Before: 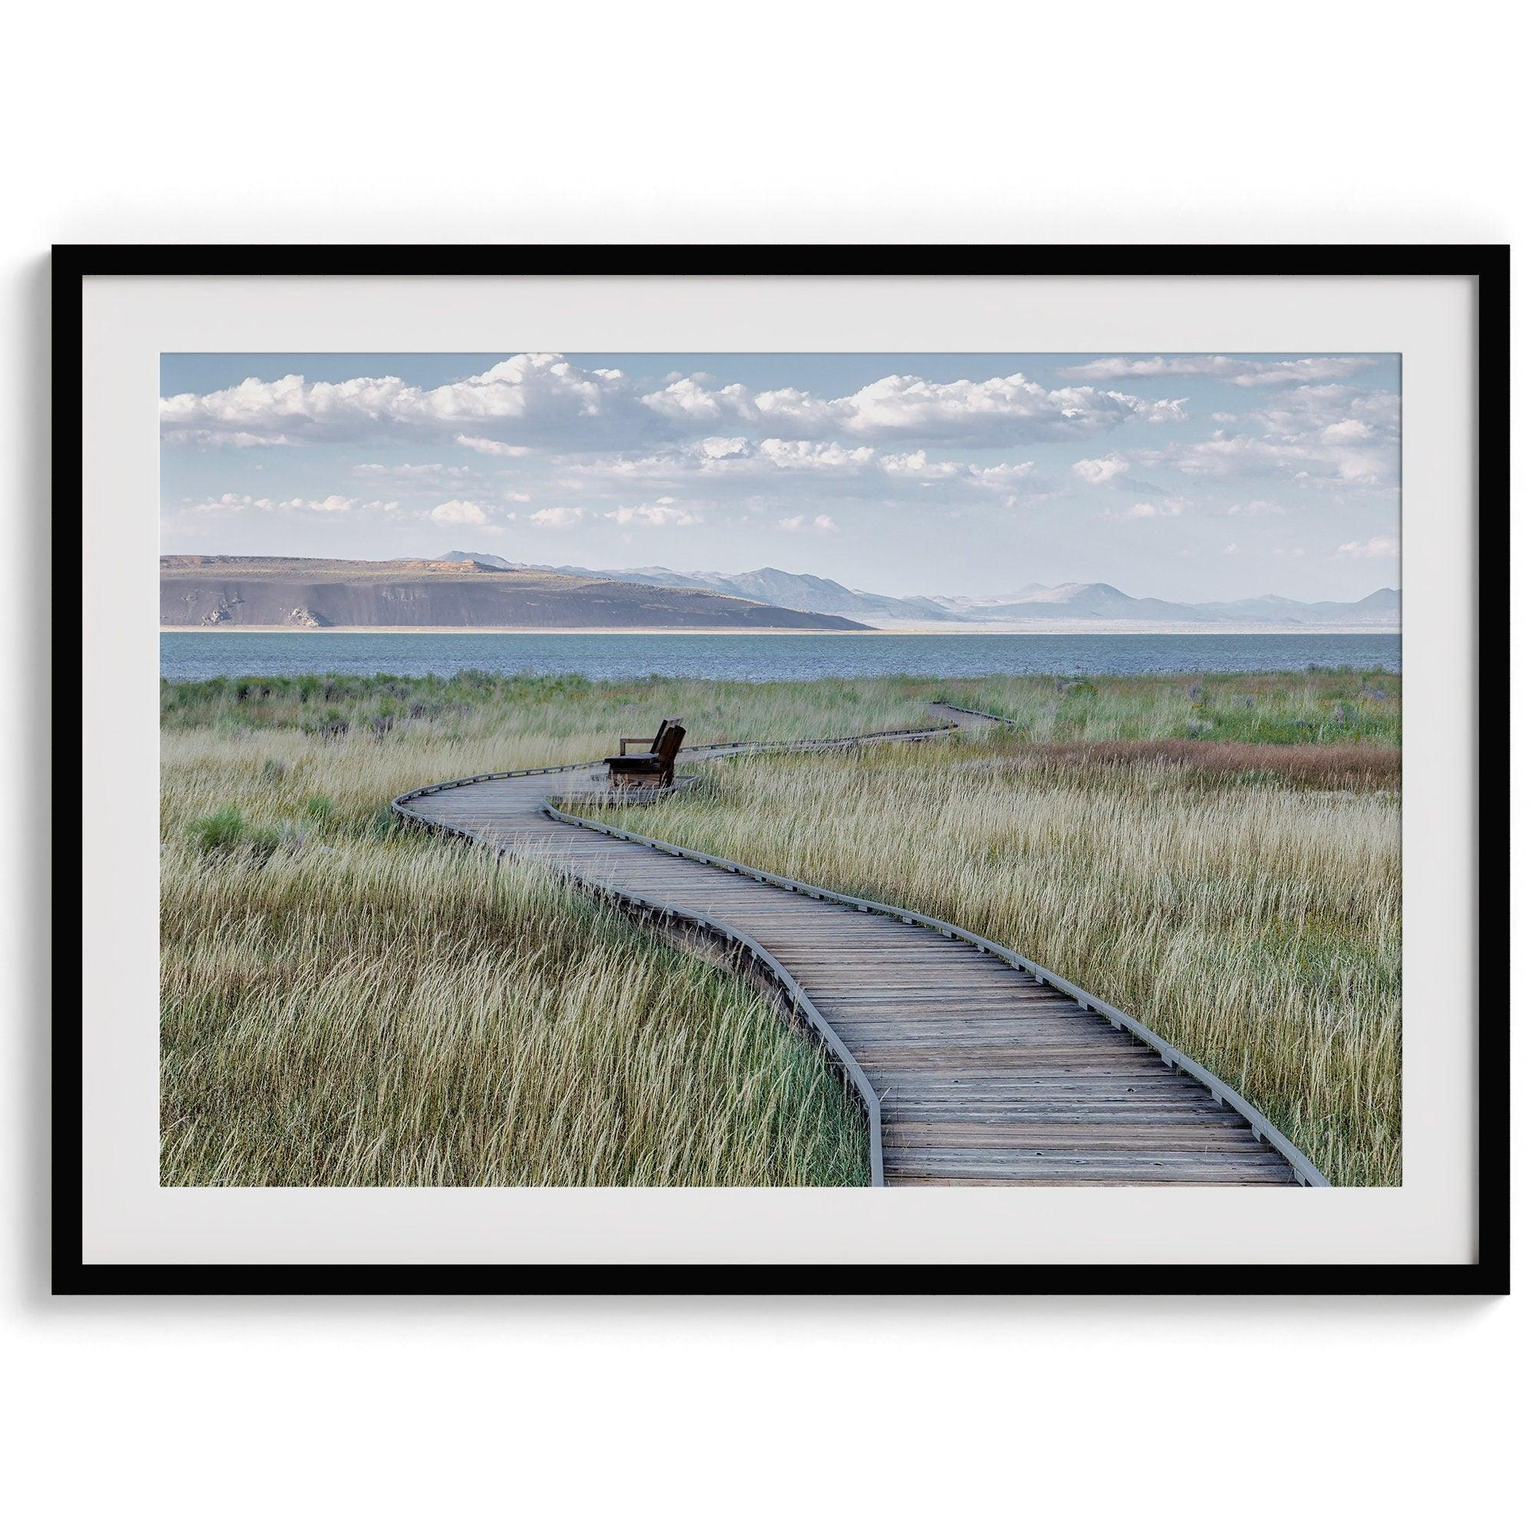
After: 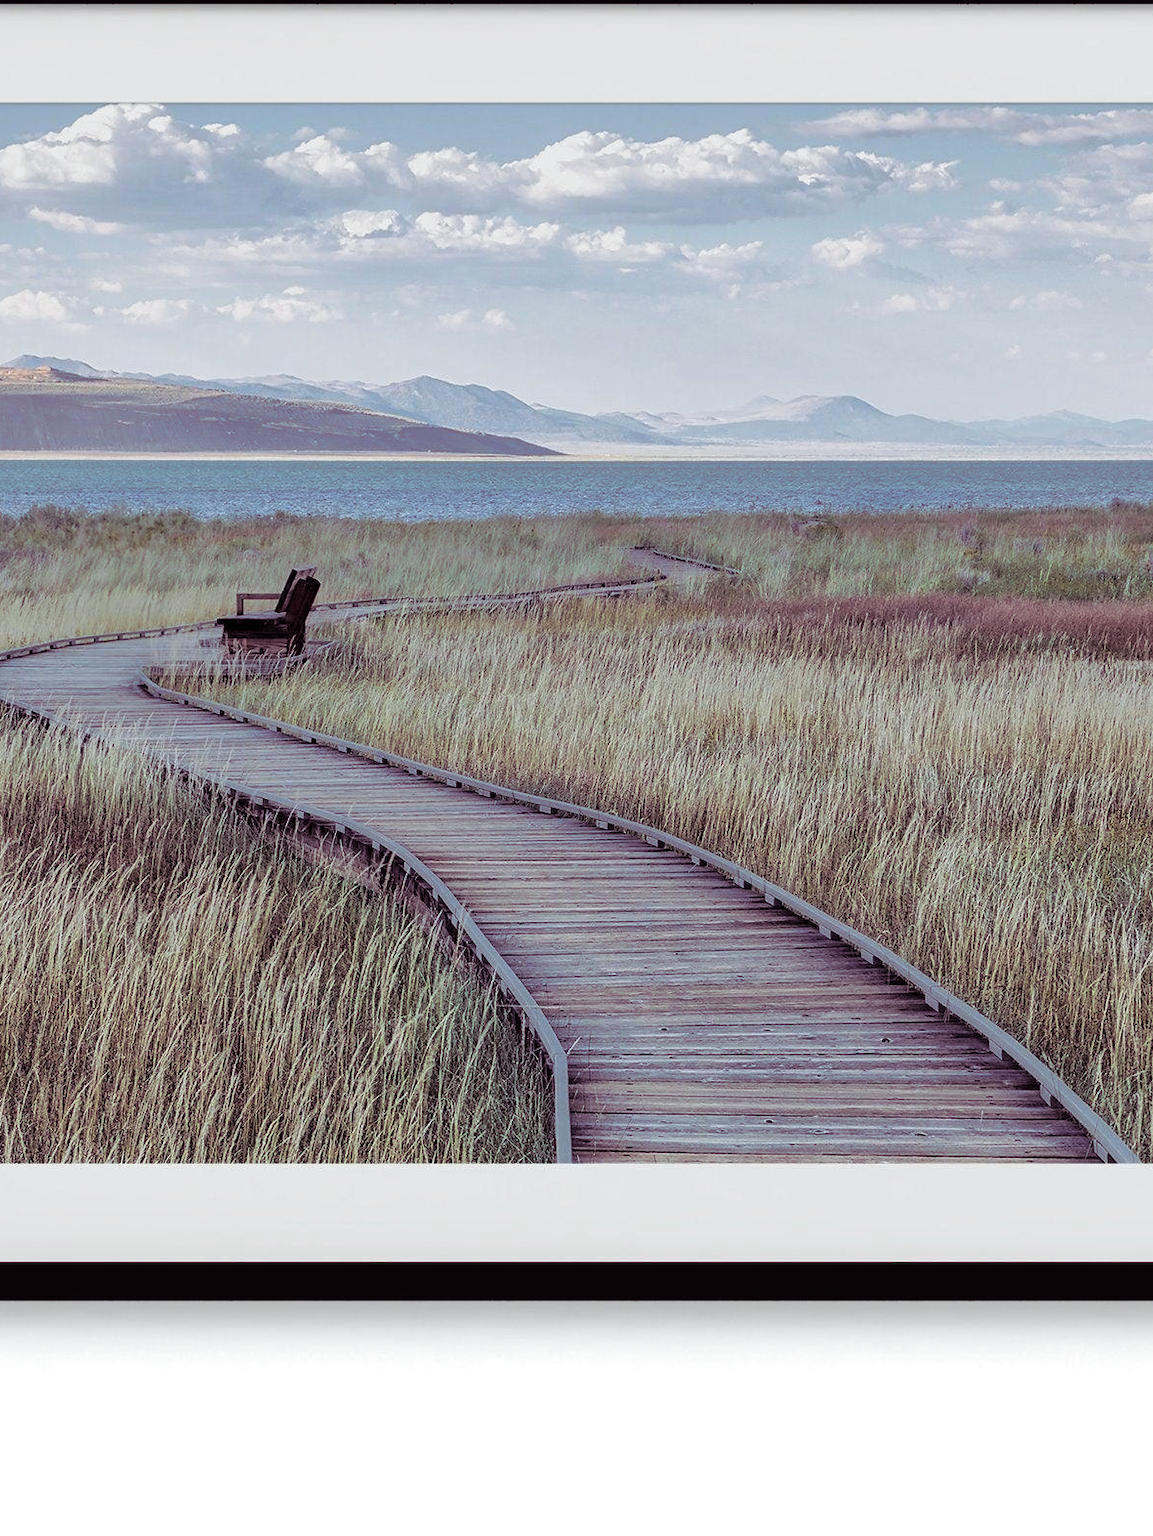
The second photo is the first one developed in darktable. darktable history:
split-toning: shadows › hue 316.8°, shadows › saturation 0.47, highlights › hue 201.6°, highlights › saturation 0, balance -41.97, compress 28.01%
white balance: red 0.986, blue 1.01
crop and rotate: left 28.256%, top 17.734%, right 12.656%, bottom 3.573%
